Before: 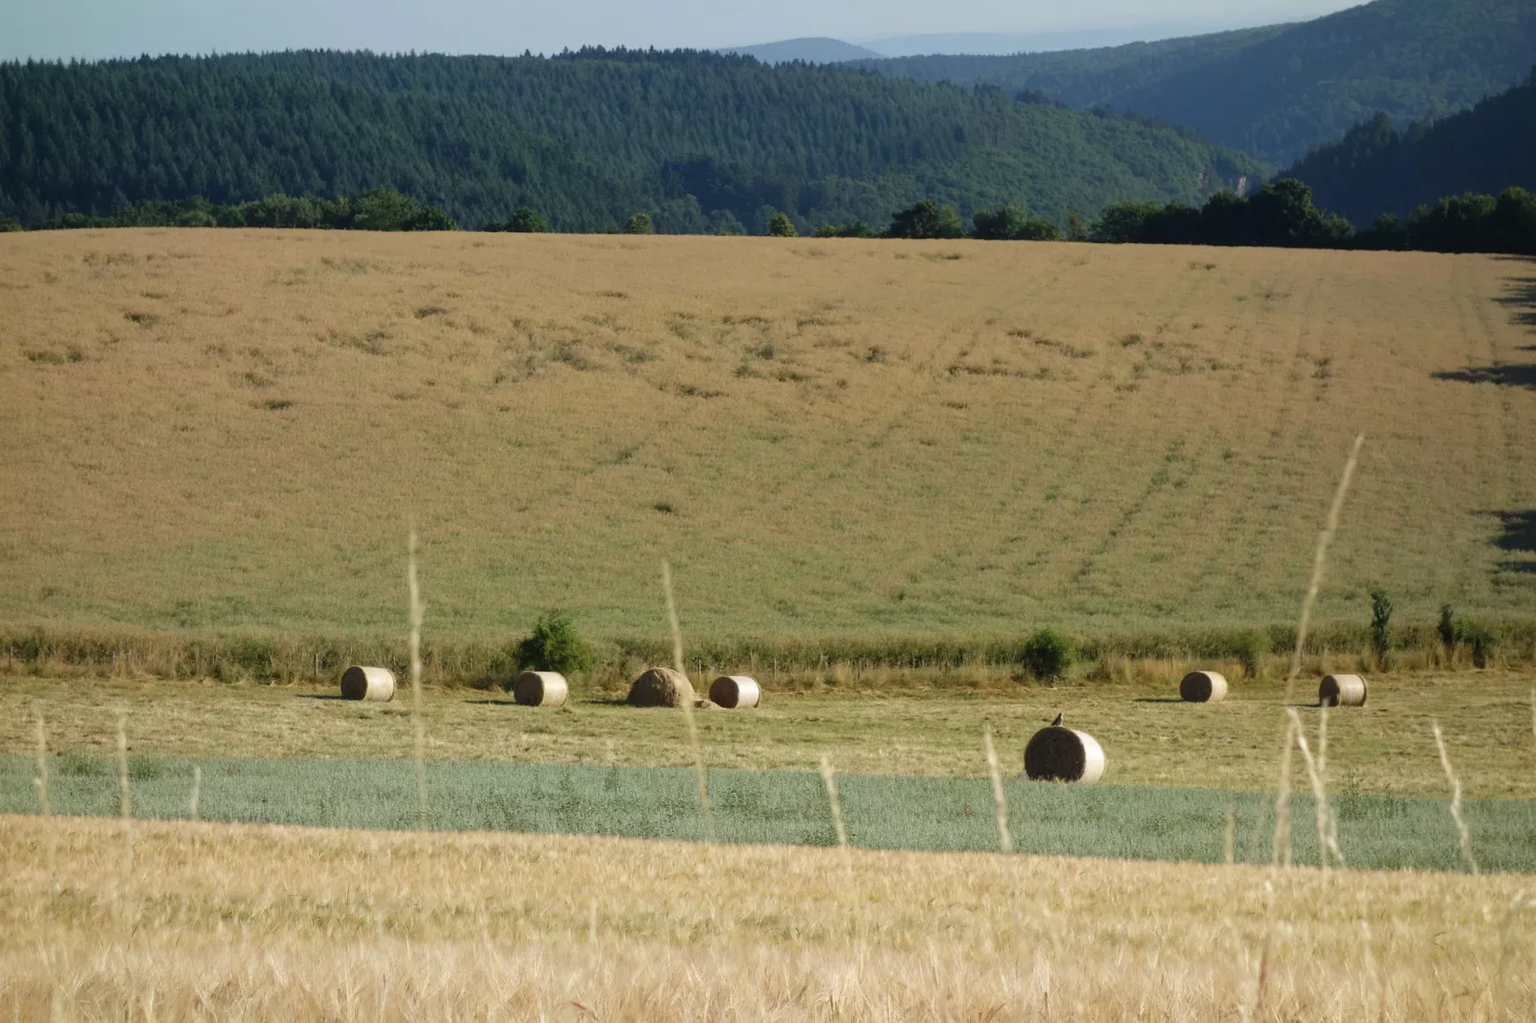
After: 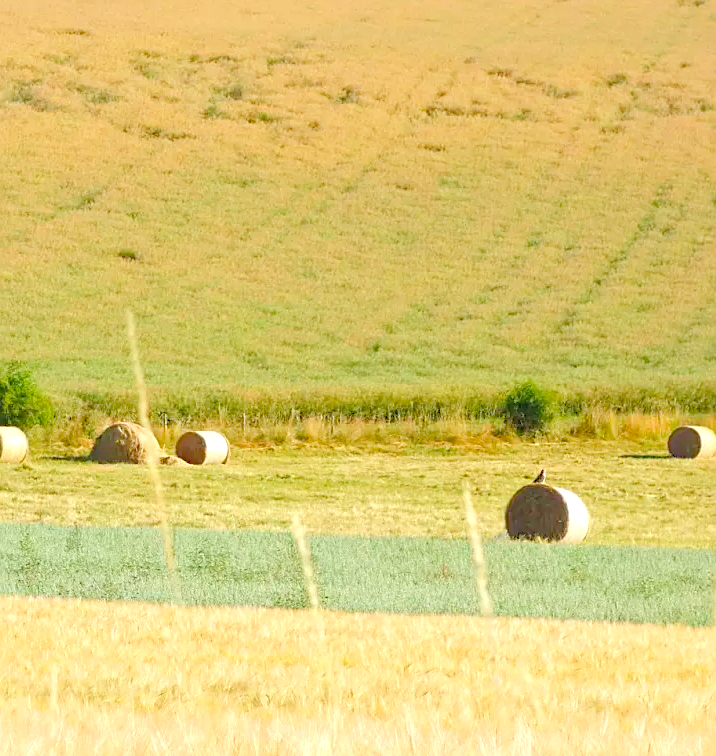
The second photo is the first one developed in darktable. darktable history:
levels: levels [0.008, 0.318, 0.836]
crop: left 35.304%, top 25.876%, right 20.067%, bottom 3.392%
color balance rgb: shadows fall-off 299.035%, white fulcrum 1.98 EV, highlights fall-off 299.319%, perceptual saturation grading › global saturation 25.283%, mask middle-gray fulcrum 99.806%, contrast gray fulcrum 38.401%
sharpen: on, module defaults
